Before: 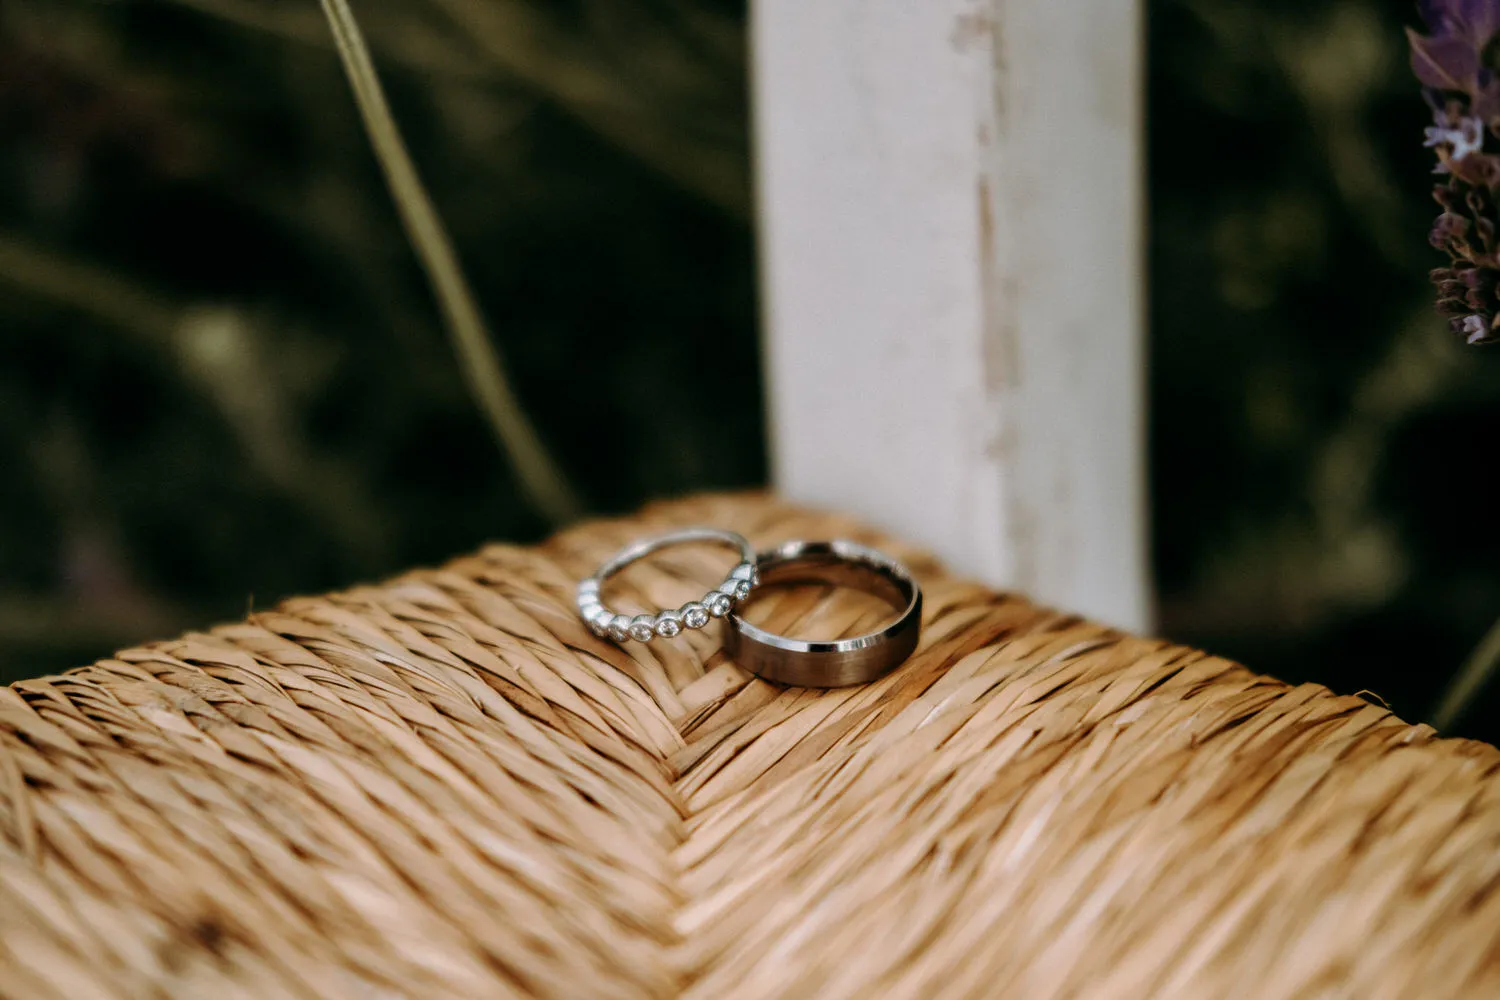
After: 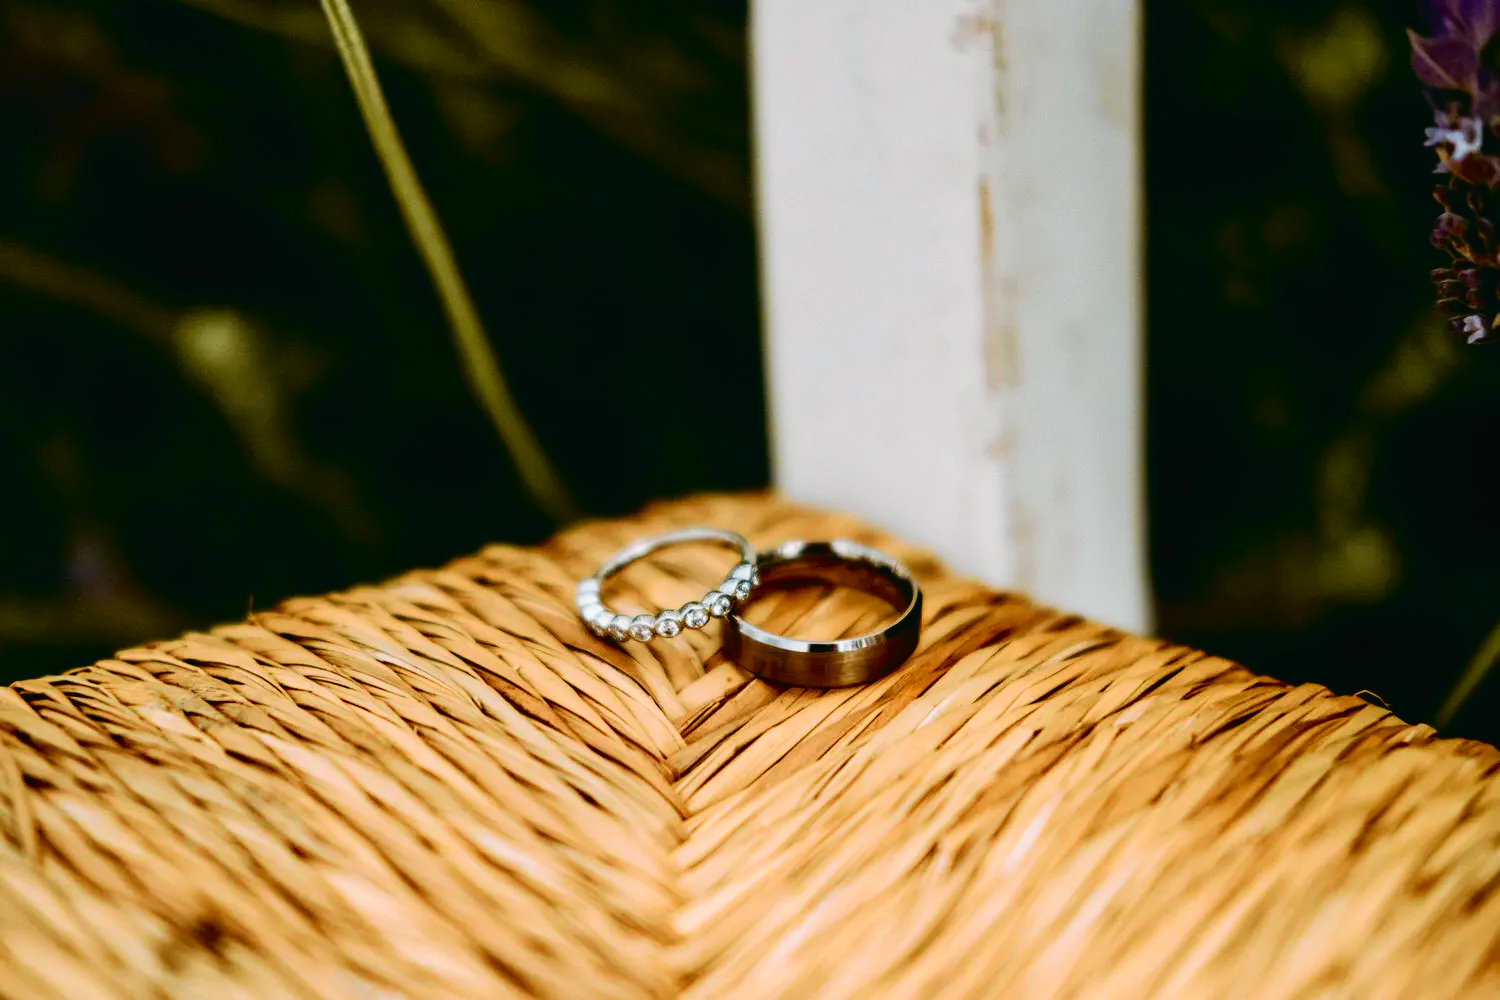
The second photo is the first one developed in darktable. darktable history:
tone curve: curves: ch0 [(0, 0.021) (0.148, 0.076) (0.232, 0.191) (0.398, 0.423) (0.572, 0.672) (0.705, 0.812) (0.877, 0.931) (0.99, 0.987)]; ch1 [(0, 0) (0.377, 0.325) (0.493, 0.486) (0.508, 0.502) (0.515, 0.514) (0.554, 0.586) (0.623, 0.658) (0.701, 0.704) (0.778, 0.751) (1, 1)]; ch2 [(0, 0) (0.431, 0.398) (0.485, 0.486) (0.495, 0.498) (0.511, 0.507) (0.58, 0.66) (0.679, 0.757) (0.749, 0.829) (1, 0.991)], color space Lab, independent channels
